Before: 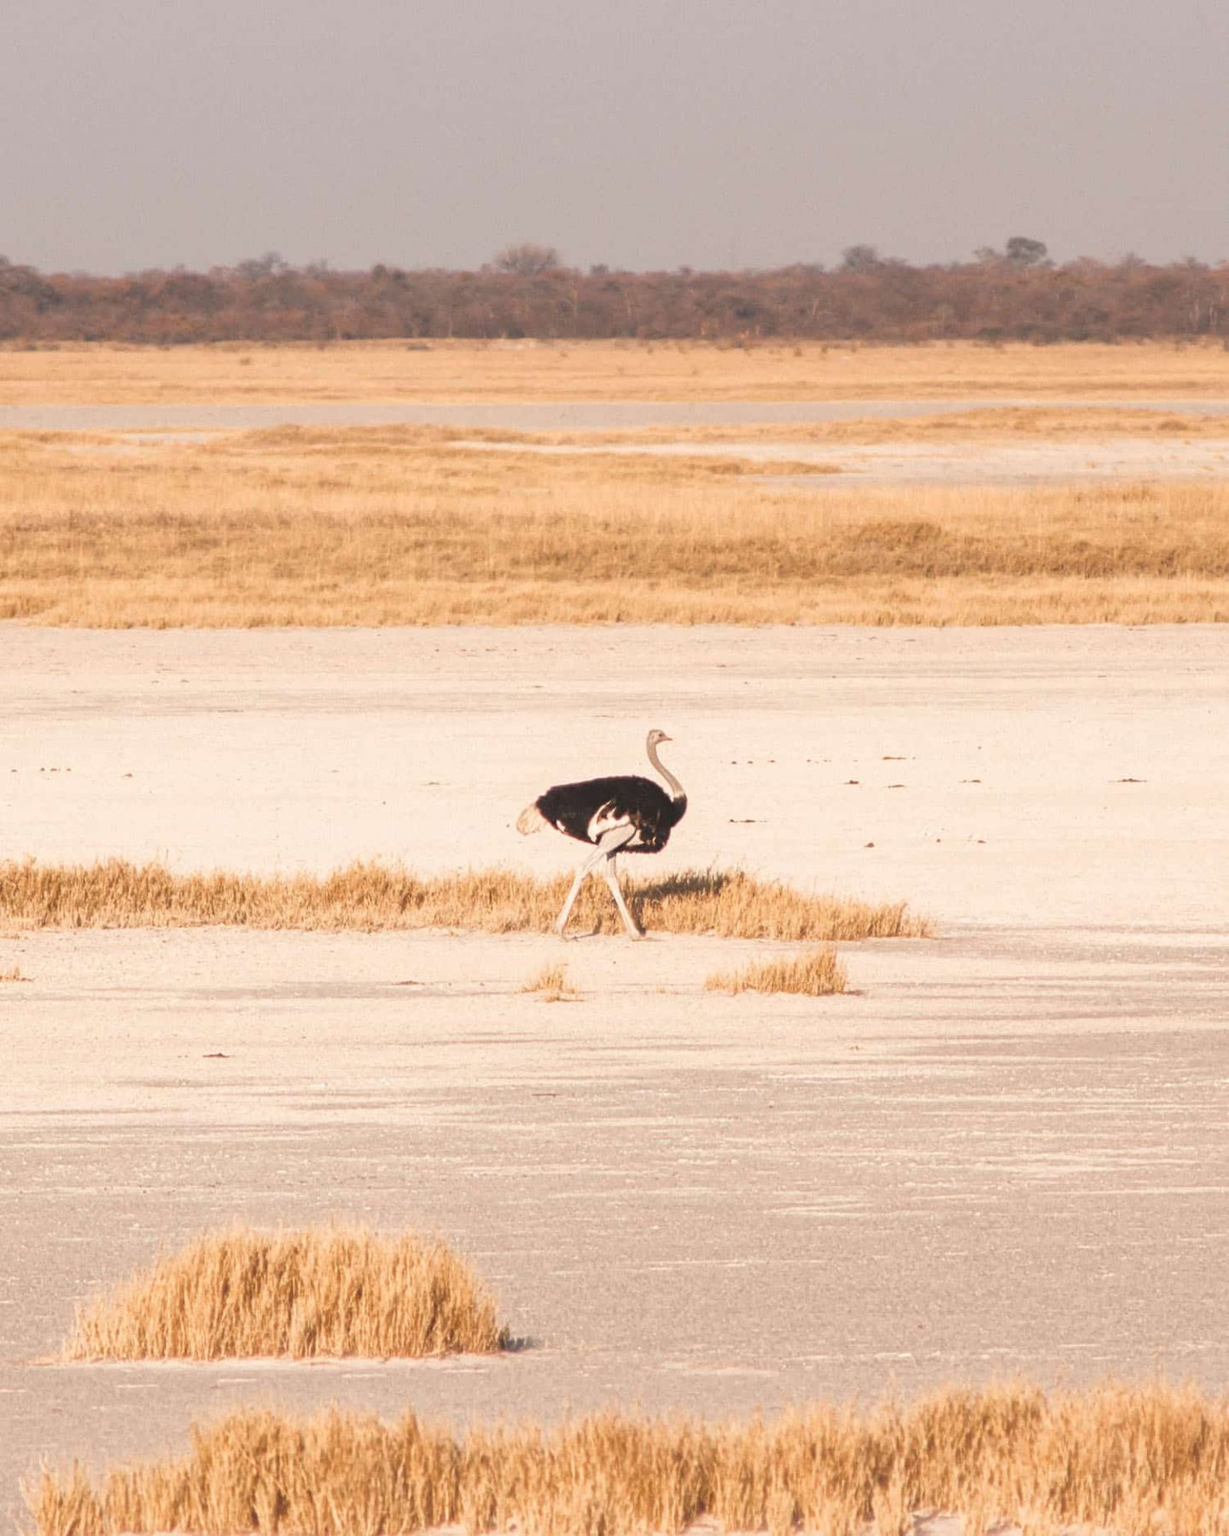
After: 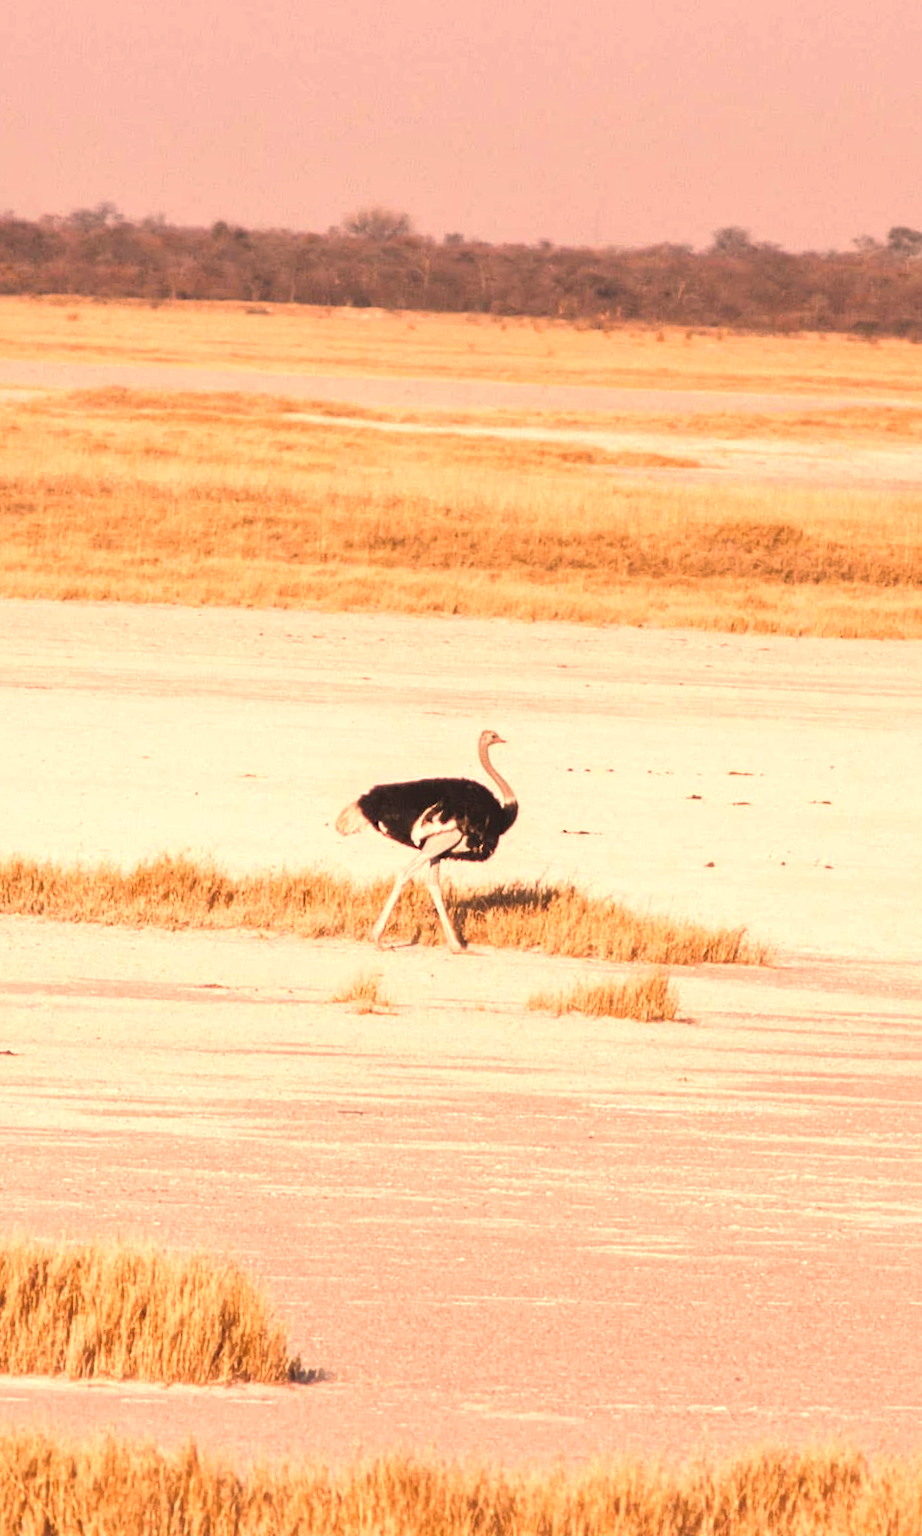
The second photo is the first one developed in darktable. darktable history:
crop and rotate: angle -2.93°, left 14.018%, top 0.038%, right 10.942%, bottom 0.042%
tone equalizer: -8 EV -0.431 EV, -7 EV -0.398 EV, -6 EV -0.364 EV, -5 EV -0.215 EV, -3 EV 0.207 EV, -2 EV 0.356 EV, -1 EV 0.389 EV, +0 EV 0.447 EV, edges refinement/feathering 500, mask exposure compensation -1.57 EV, preserve details no
color correction: highlights a* 20.88, highlights b* 19.41
local contrast: mode bilateral grid, contrast 20, coarseness 51, detail 120%, midtone range 0.2
